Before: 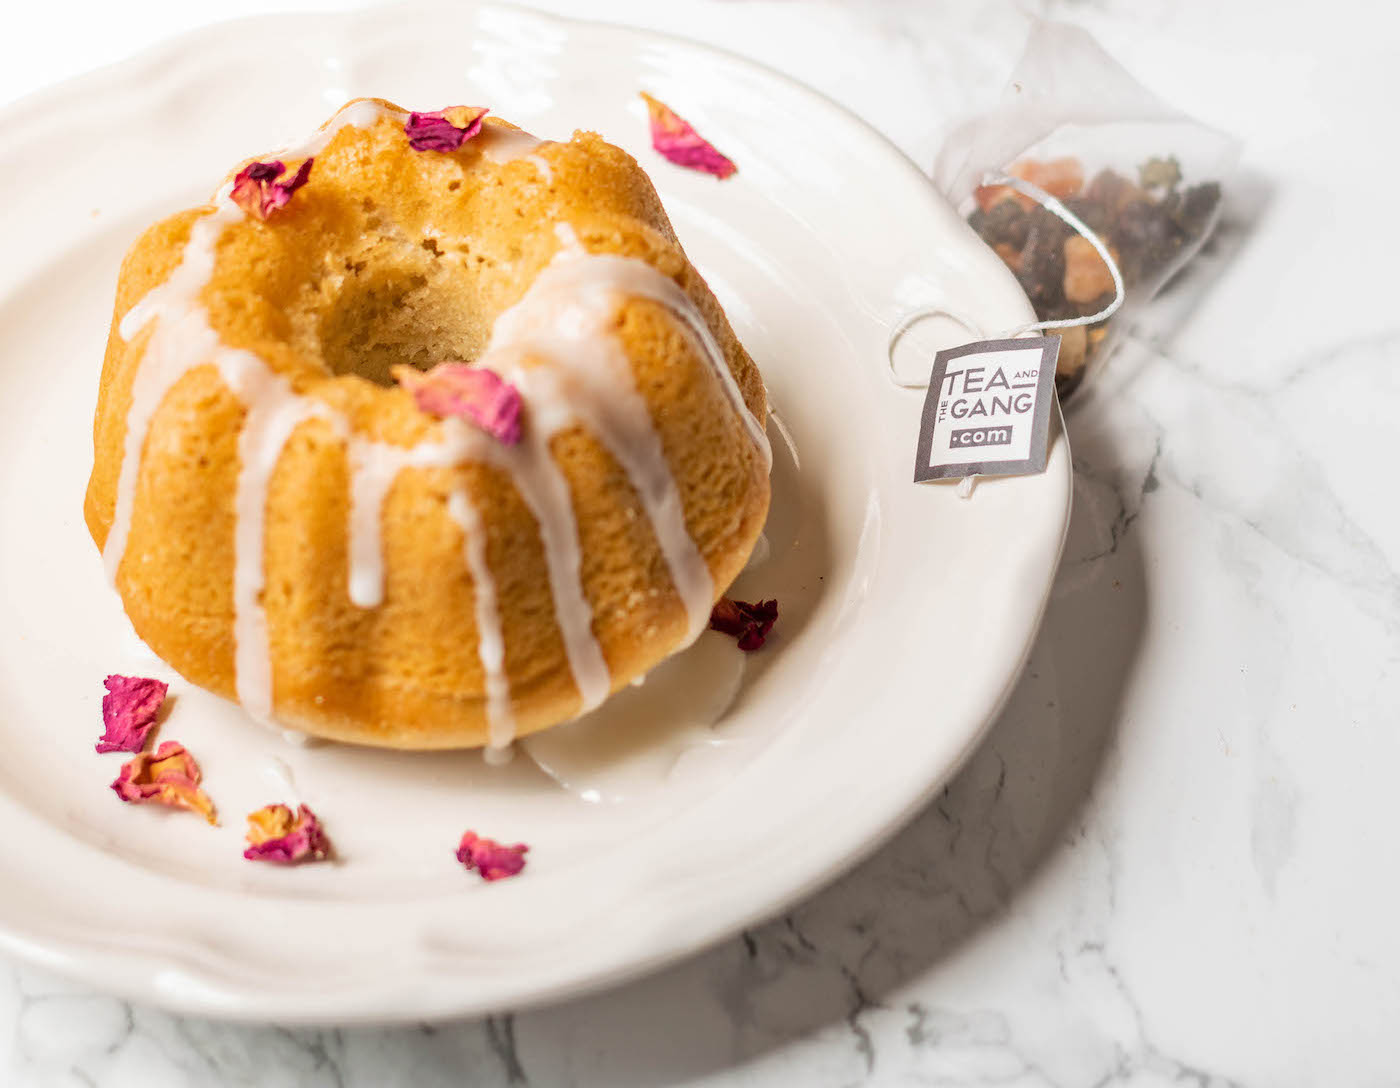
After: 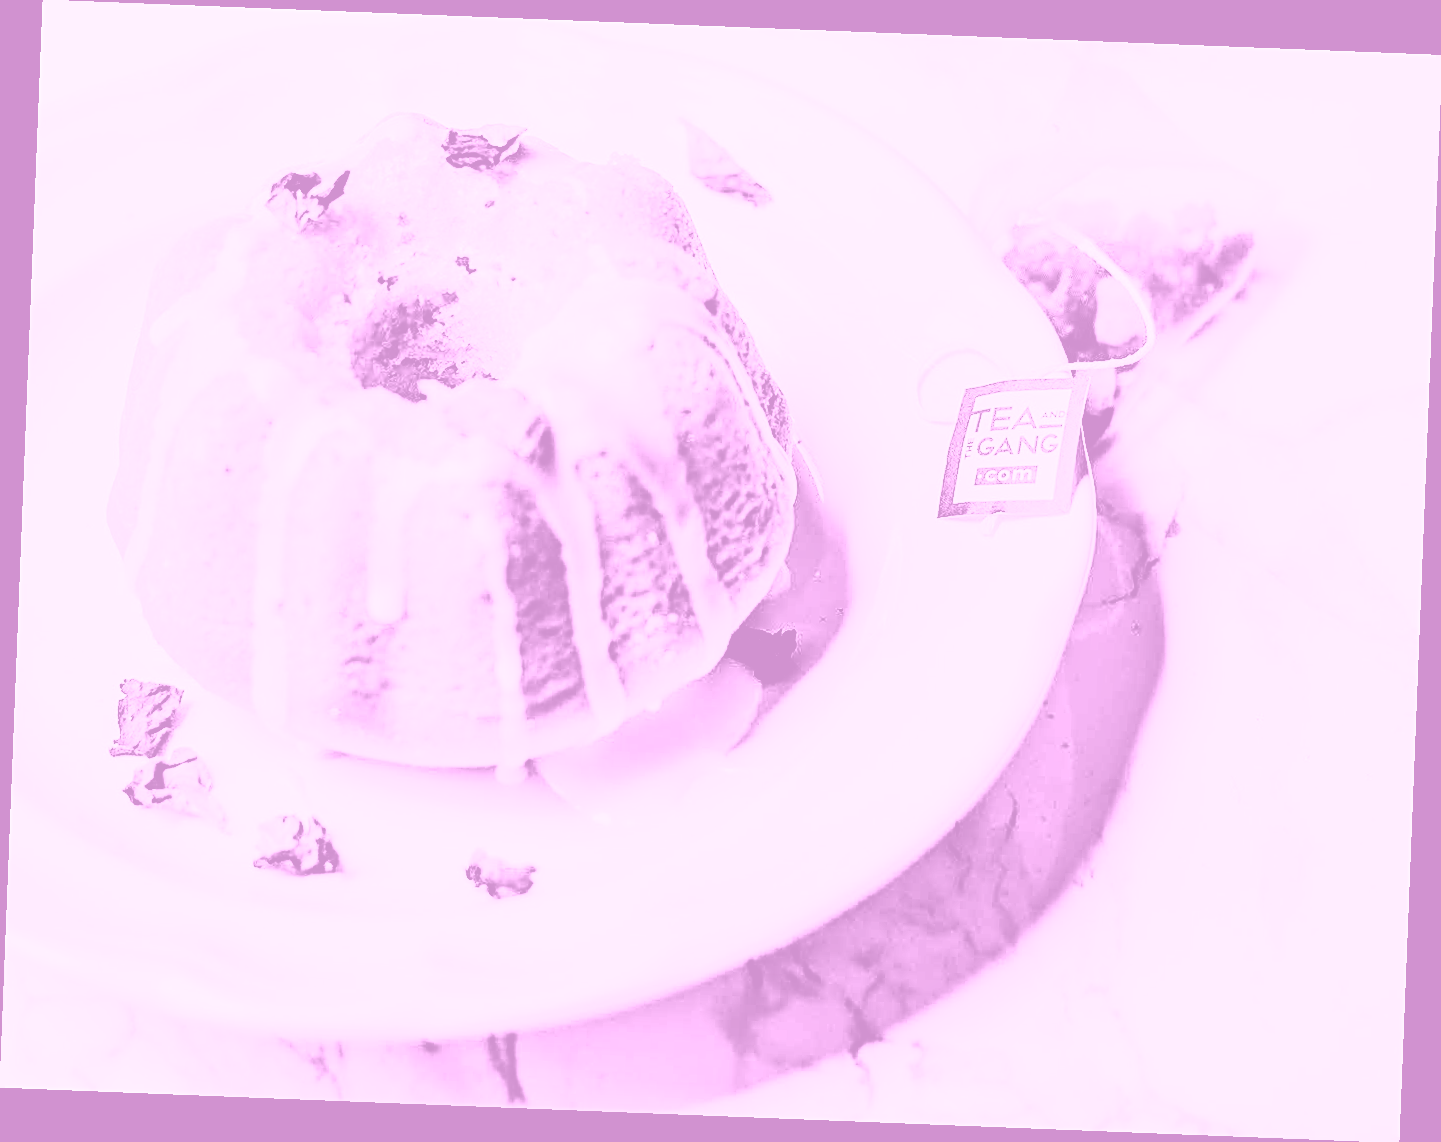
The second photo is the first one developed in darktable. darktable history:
color balance rgb: on, module defaults
exposure: exposure 0.999 EV, compensate highlight preservation false
rotate and perspective: rotation 2.27°, automatic cropping off
contrast brightness saturation: contrast 0.77, brightness -1, saturation 1
contrast equalizer: octaves 7, y [[0.6 ×6], [0.55 ×6], [0 ×6], [0 ×6], [0 ×6]], mix 0.15
colorize: hue 331.2°, saturation 75%, source mix 30.28%, lightness 70.52%, version 1
sharpen: on, module defaults
